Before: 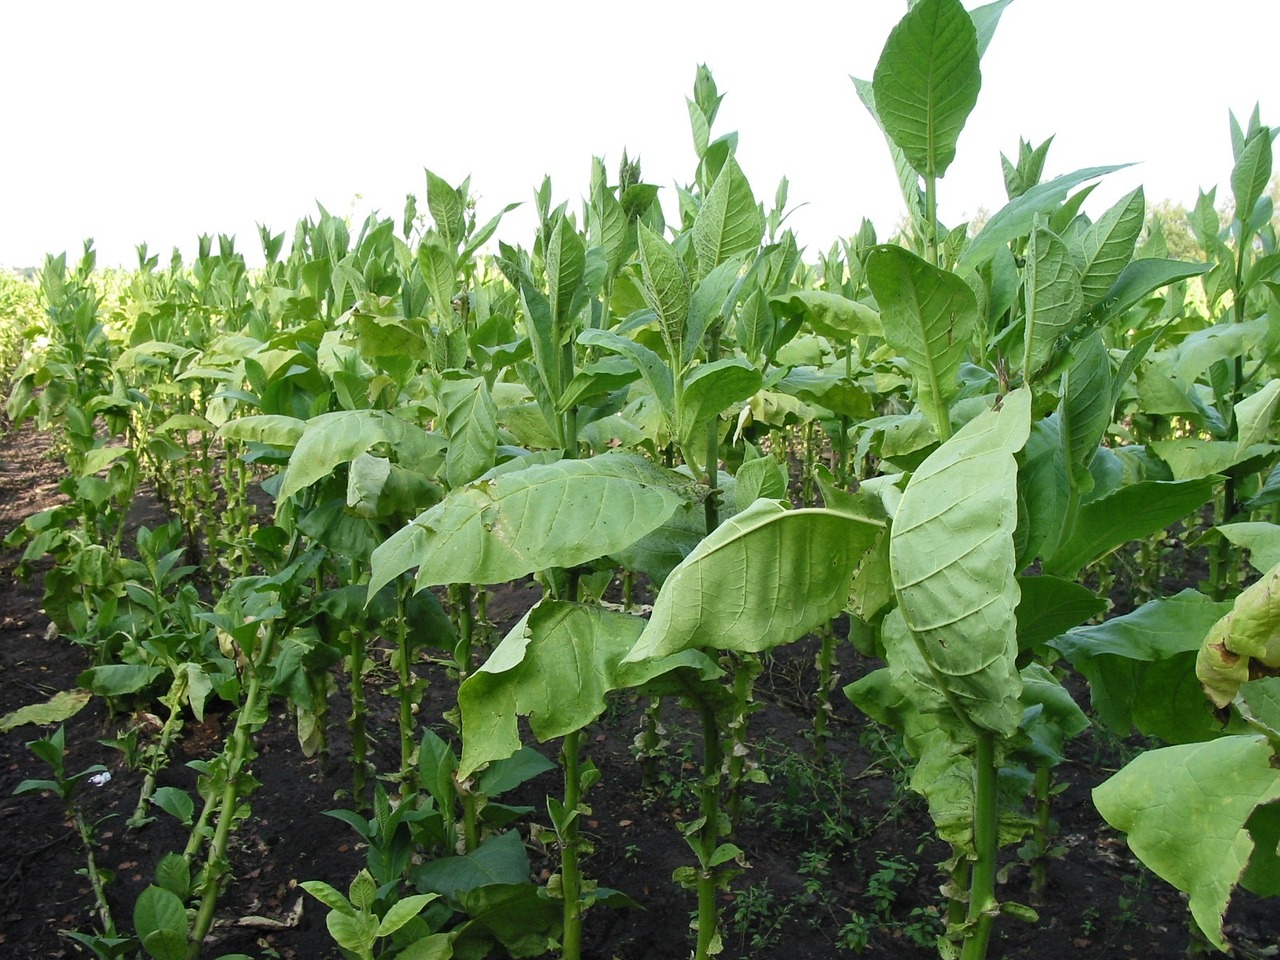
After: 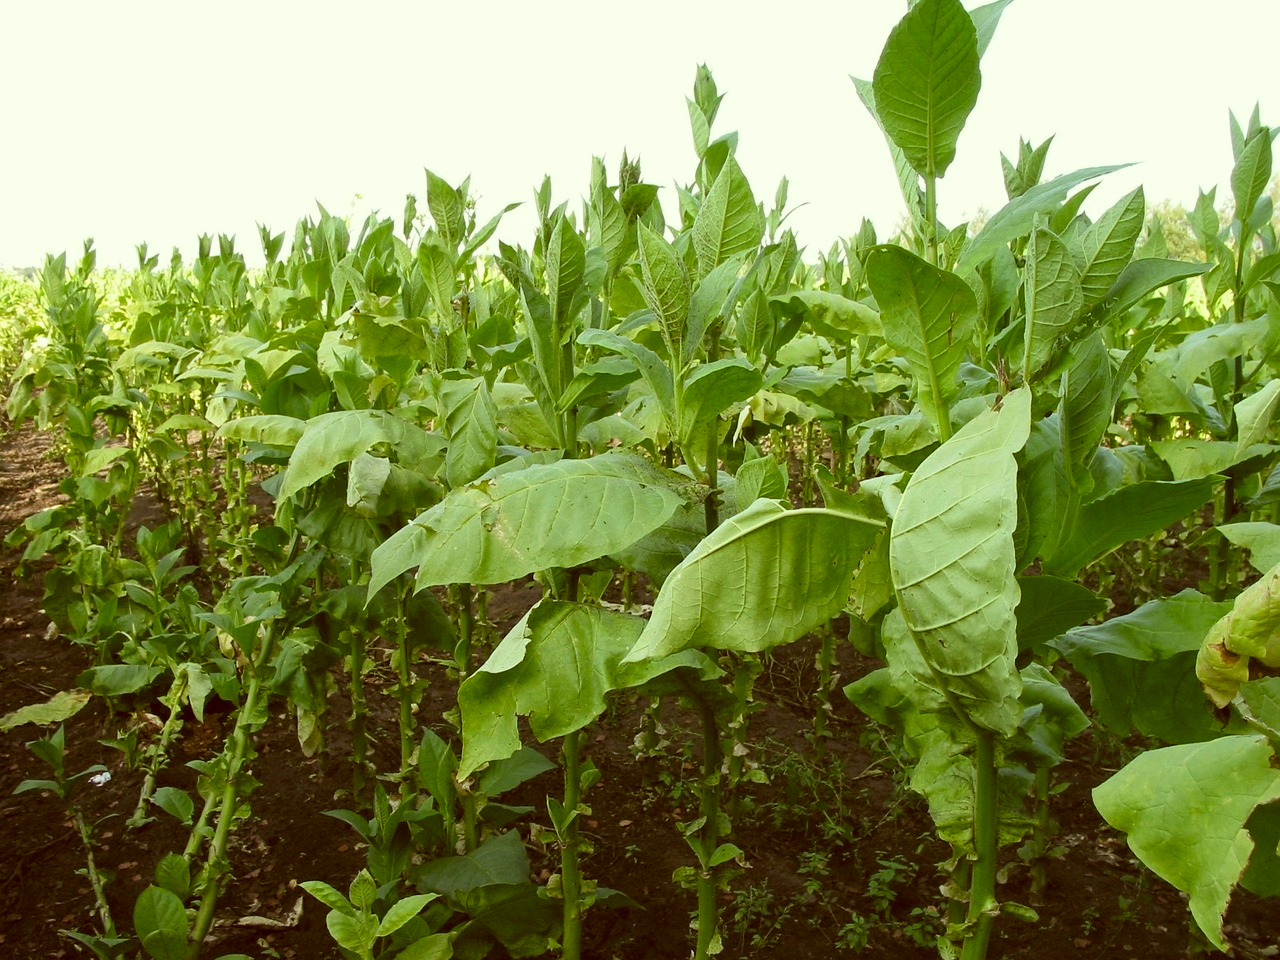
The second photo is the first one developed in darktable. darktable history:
color correction: highlights a* -5.94, highlights b* 9.48, shadows a* 10.12, shadows b* 23.94
exposure: compensate highlight preservation false
